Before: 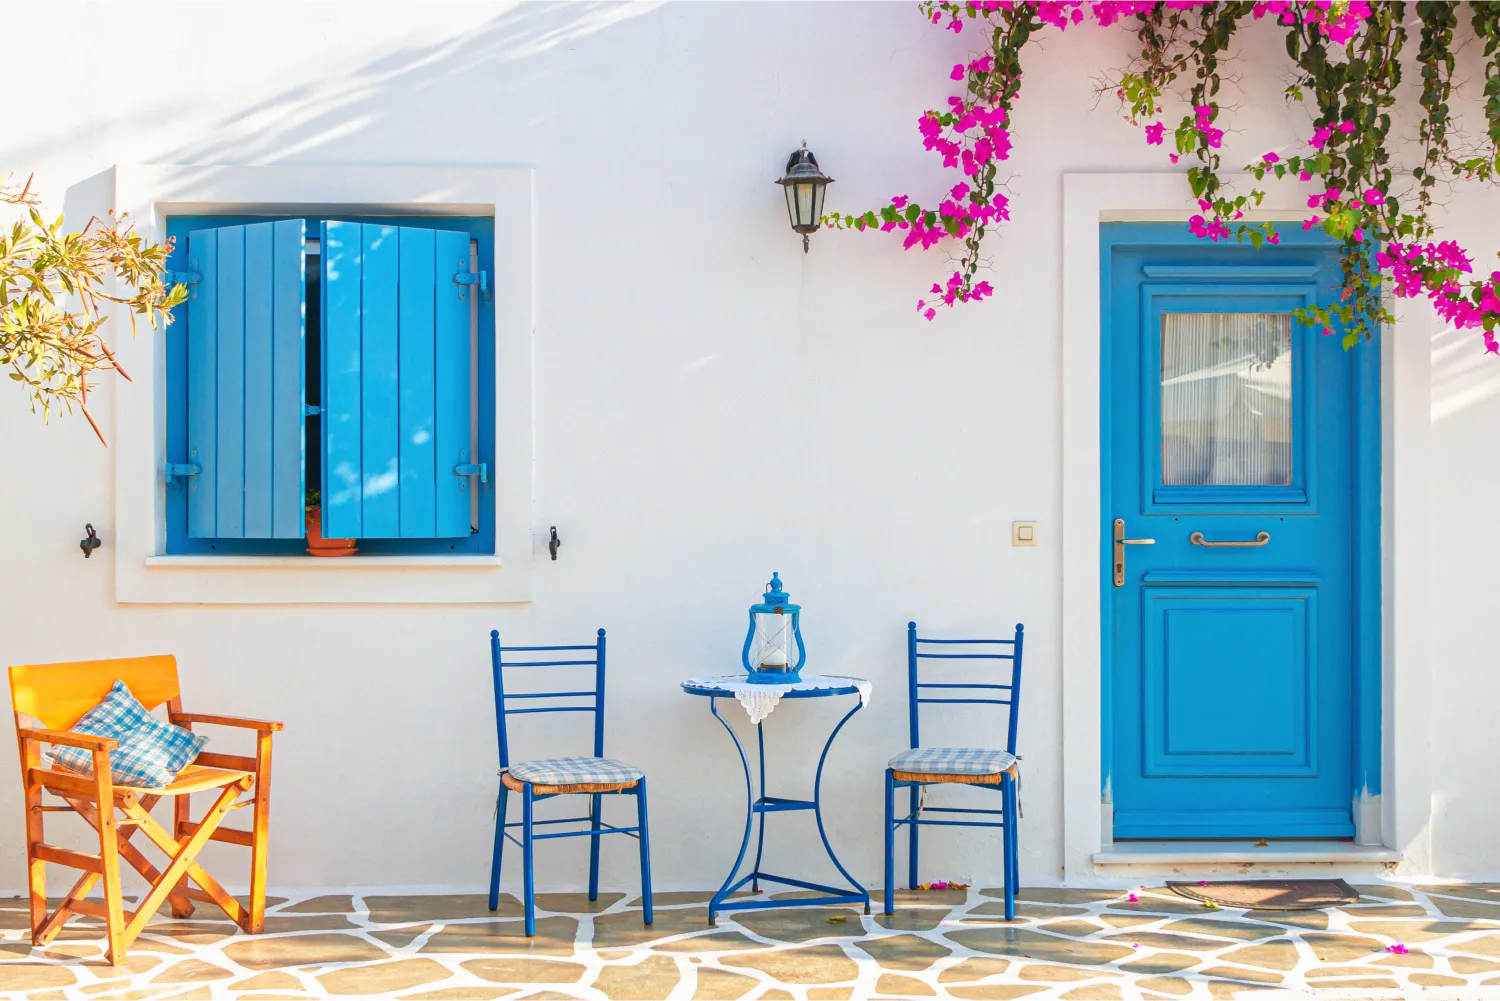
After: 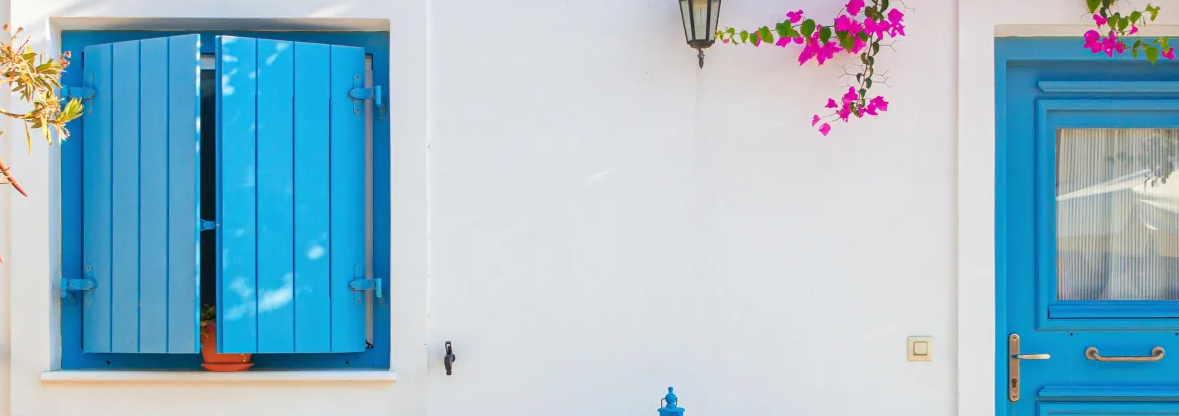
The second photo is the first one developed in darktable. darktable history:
crop: left 7.015%, top 18.564%, right 14.352%, bottom 39.861%
